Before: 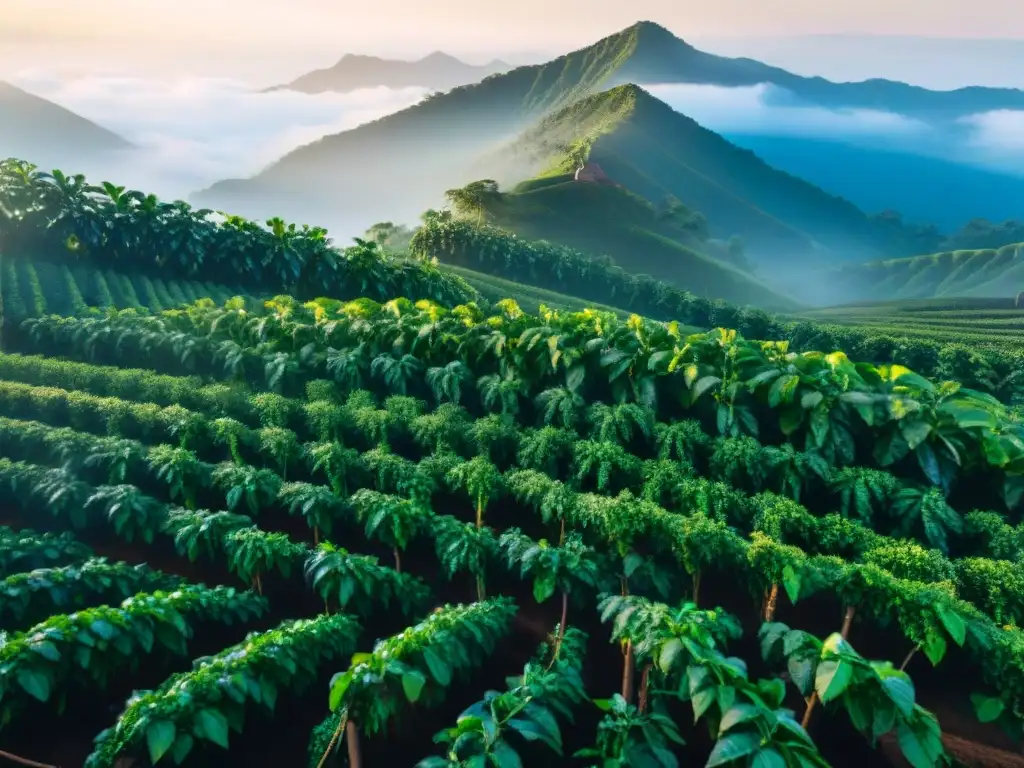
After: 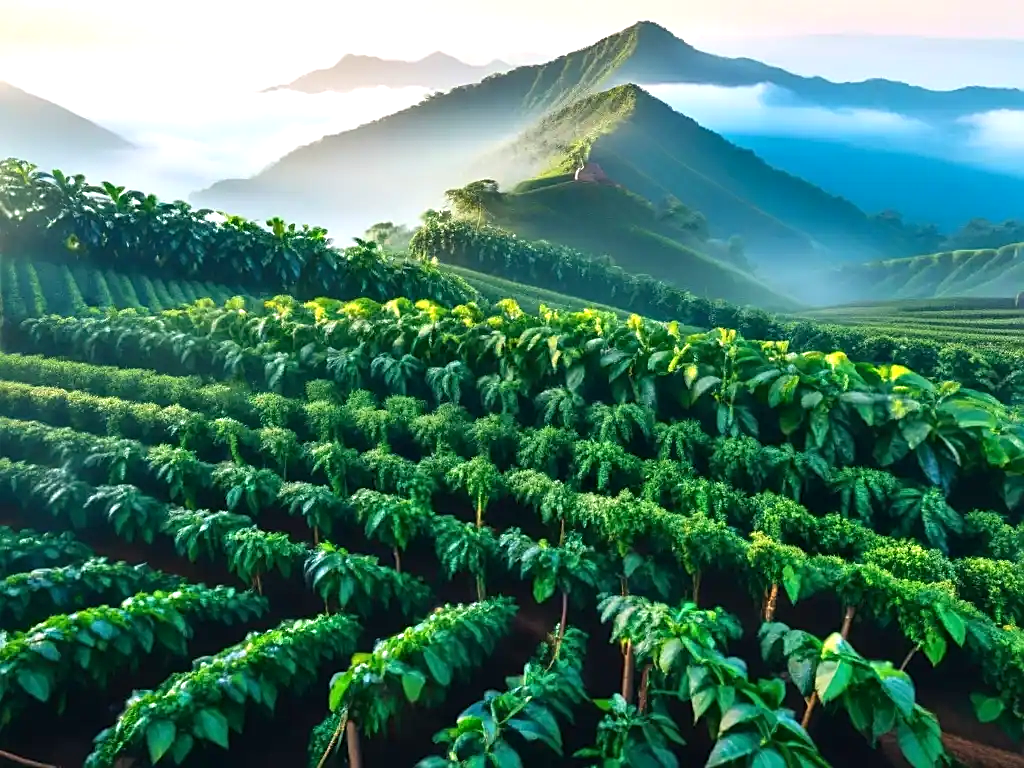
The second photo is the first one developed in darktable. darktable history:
exposure: black level correction 0.001, exposure 0.5 EV, compensate highlight preservation false
sharpen: on, module defaults
